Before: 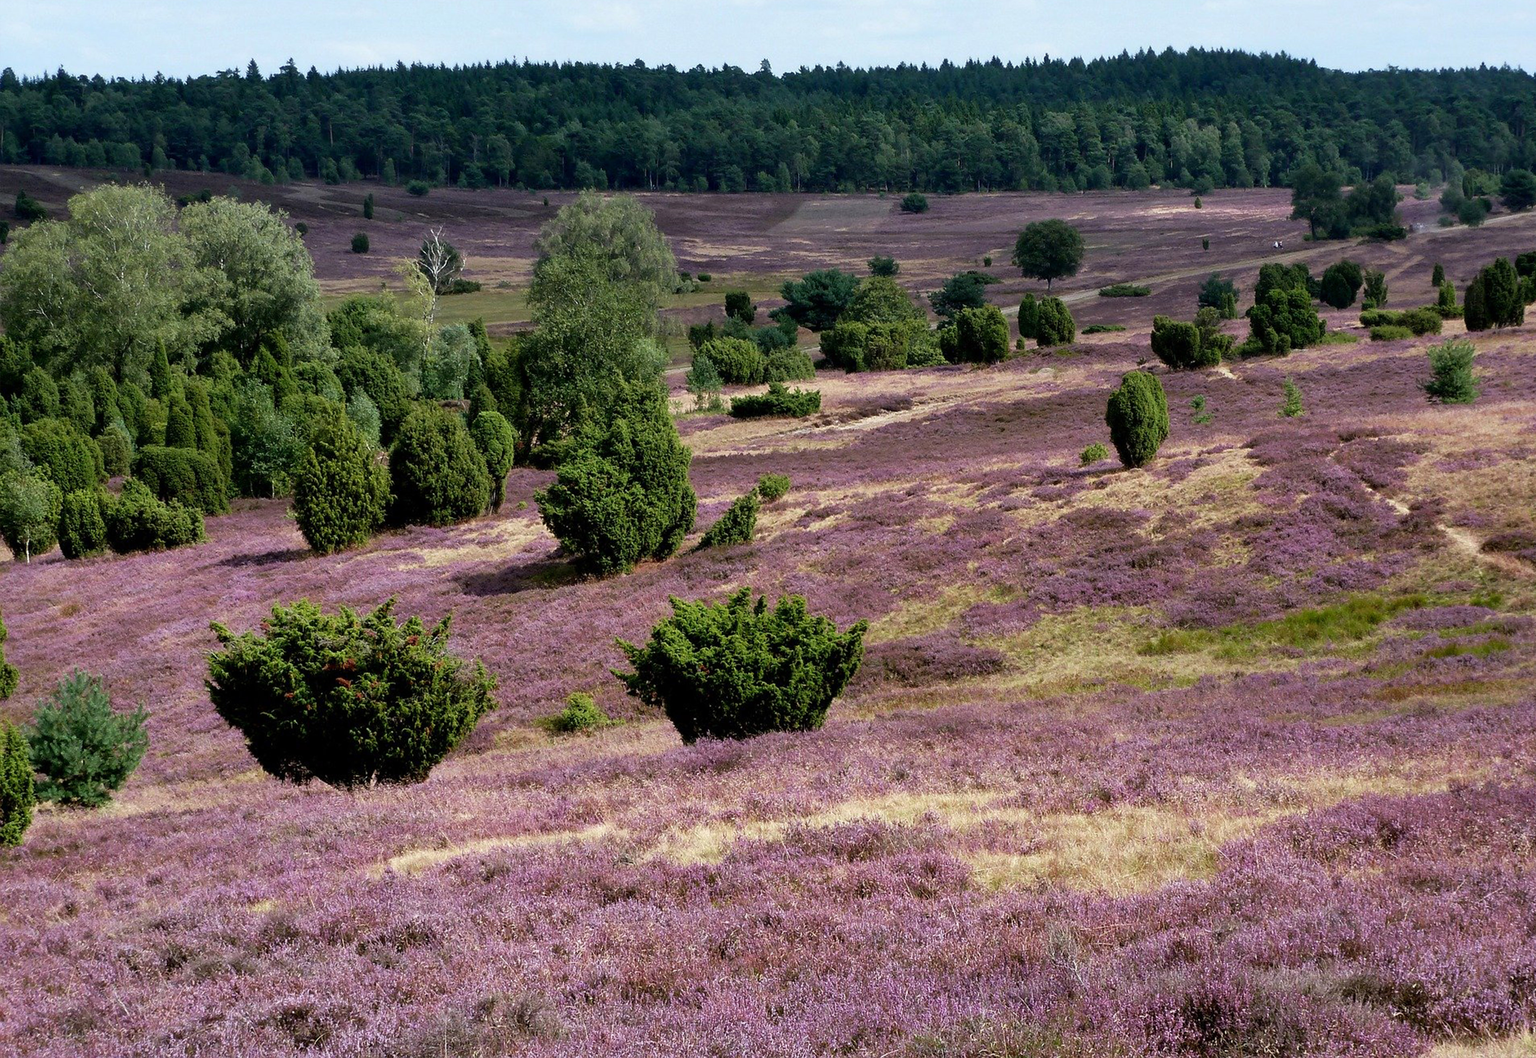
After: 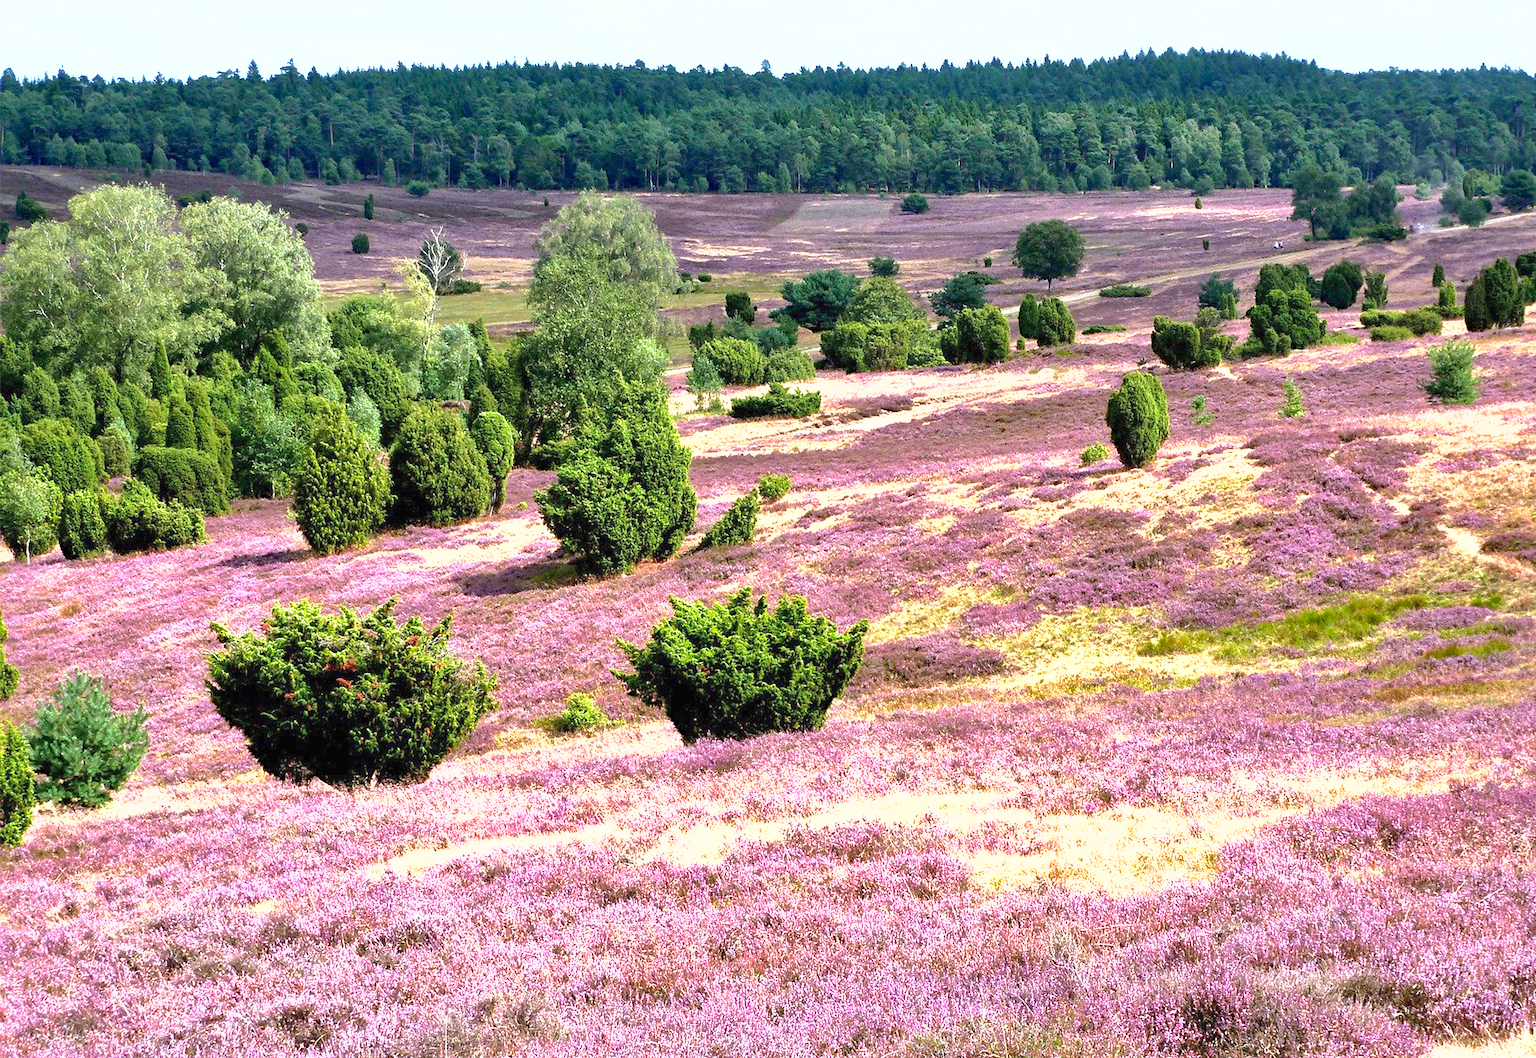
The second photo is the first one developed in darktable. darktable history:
exposure: black level correction 0, exposure 1.744 EV, compensate highlight preservation false
haze removal: adaptive false
shadows and highlights: on, module defaults
